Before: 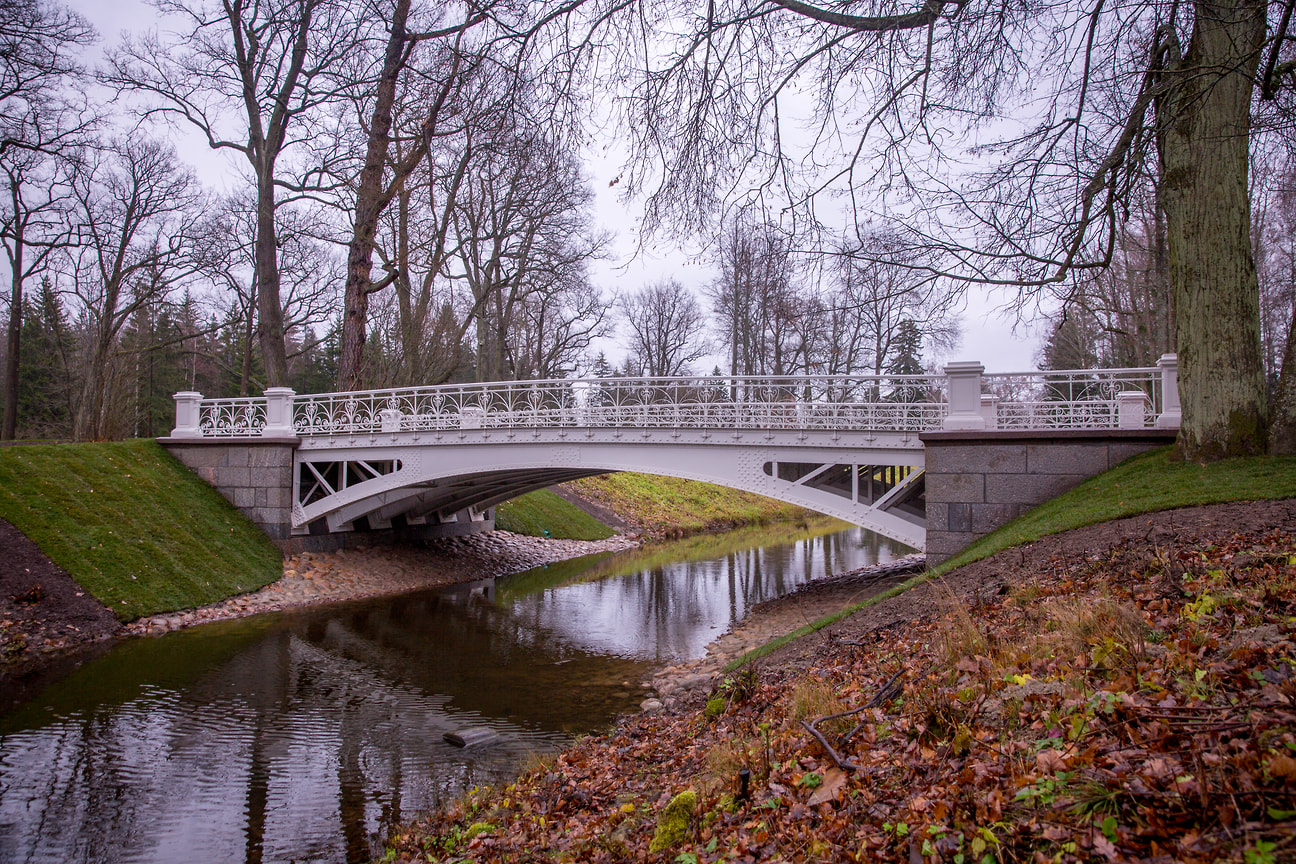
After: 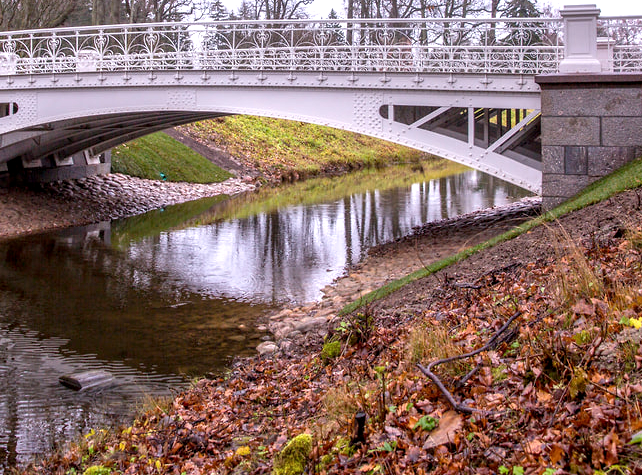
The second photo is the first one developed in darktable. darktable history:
local contrast: detail 130%
crop: left 29.645%, top 41.421%, right 20.793%, bottom 3.491%
exposure: exposure 0.647 EV, compensate highlight preservation false
